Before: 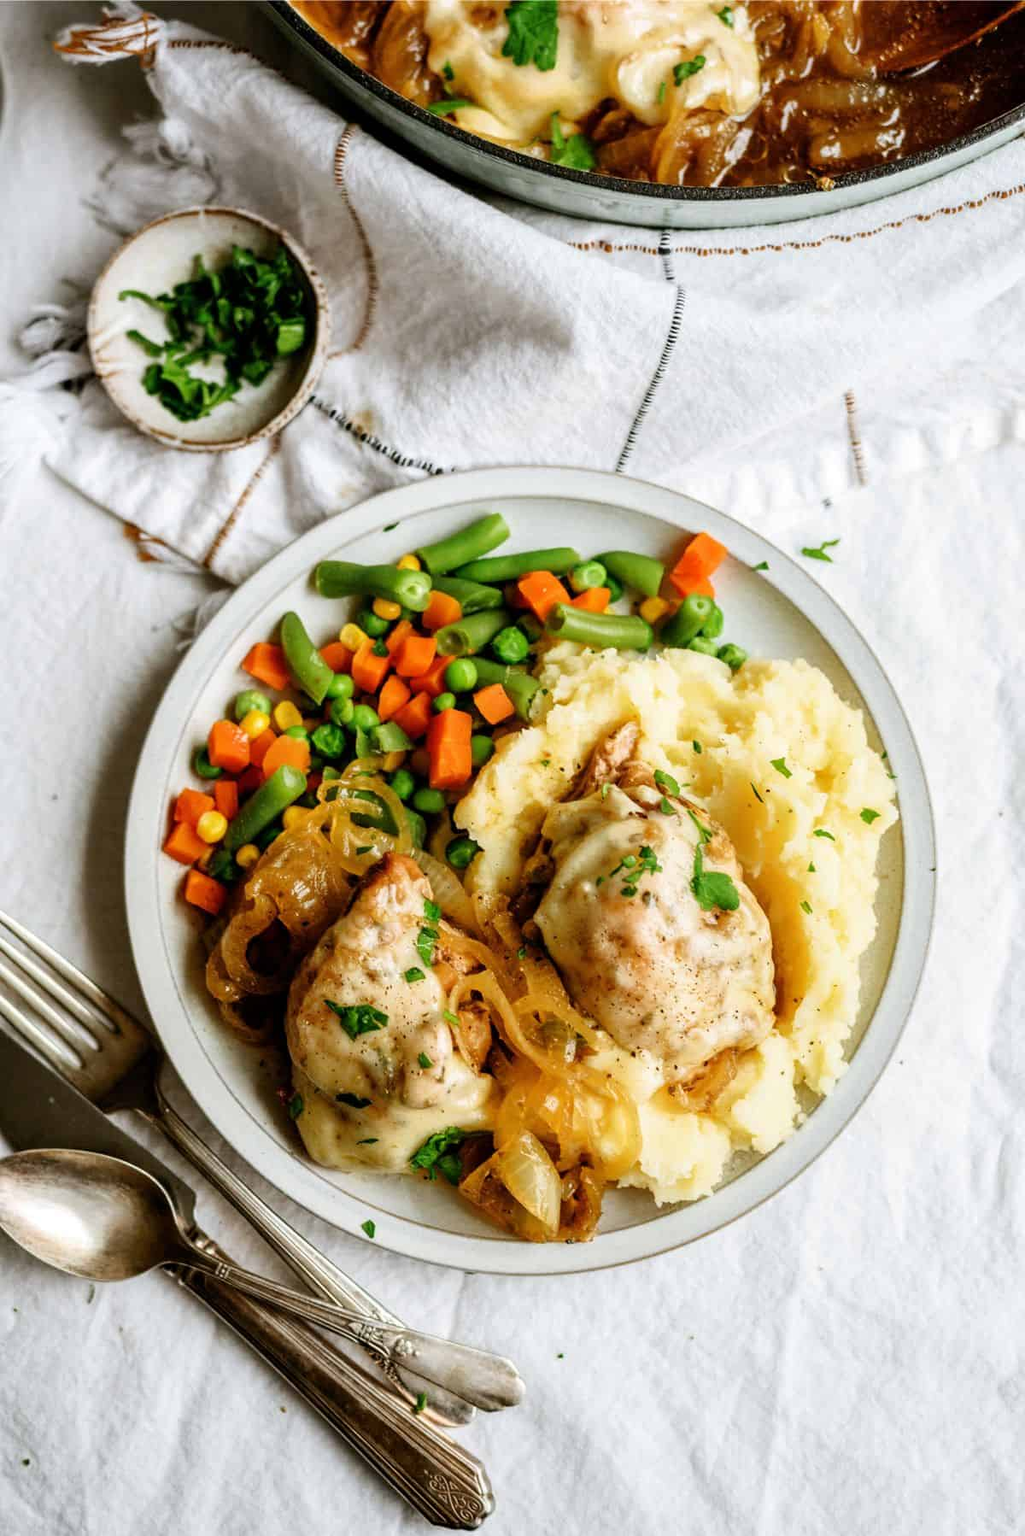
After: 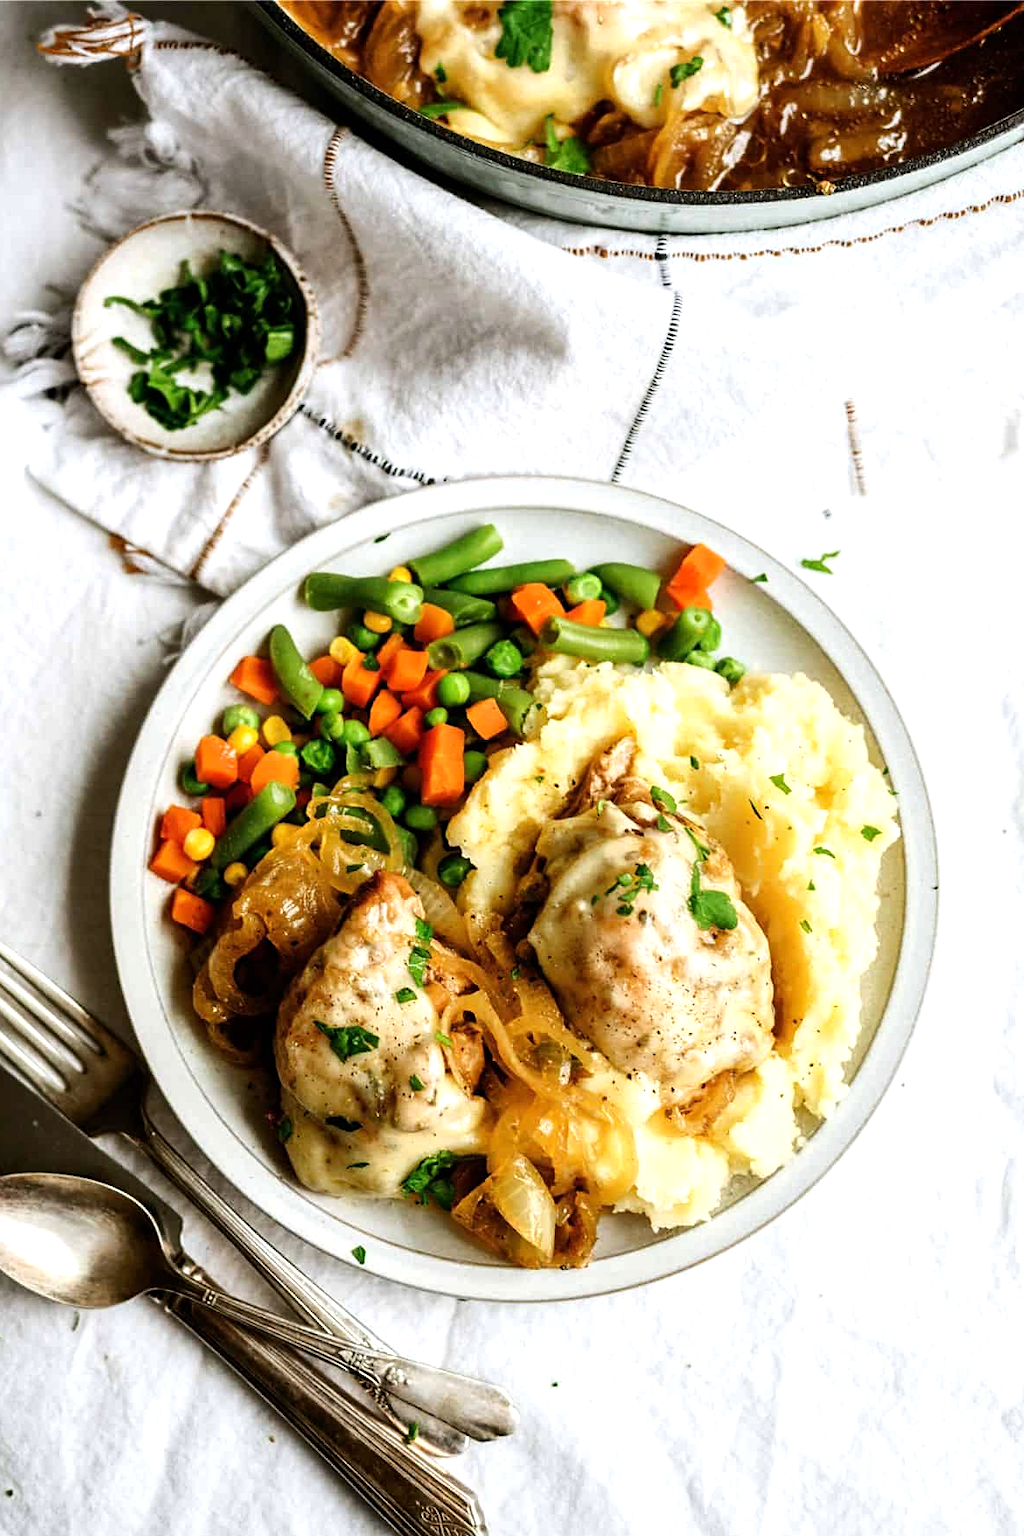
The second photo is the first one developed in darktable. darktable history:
tone equalizer: -8 EV -0.417 EV, -7 EV -0.389 EV, -6 EV -0.333 EV, -5 EV -0.222 EV, -3 EV 0.222 EV, -2 EV 0.333 EV, -1 EV 0.389 EV, +0 EV 0.417 EV, edges refinement/feathering 500, mask exposure compensation -1.57 EV, preserve details no
crop: left 1.743%, right 0.268%, bottom 2.011%
sharpen: amount 0.2
